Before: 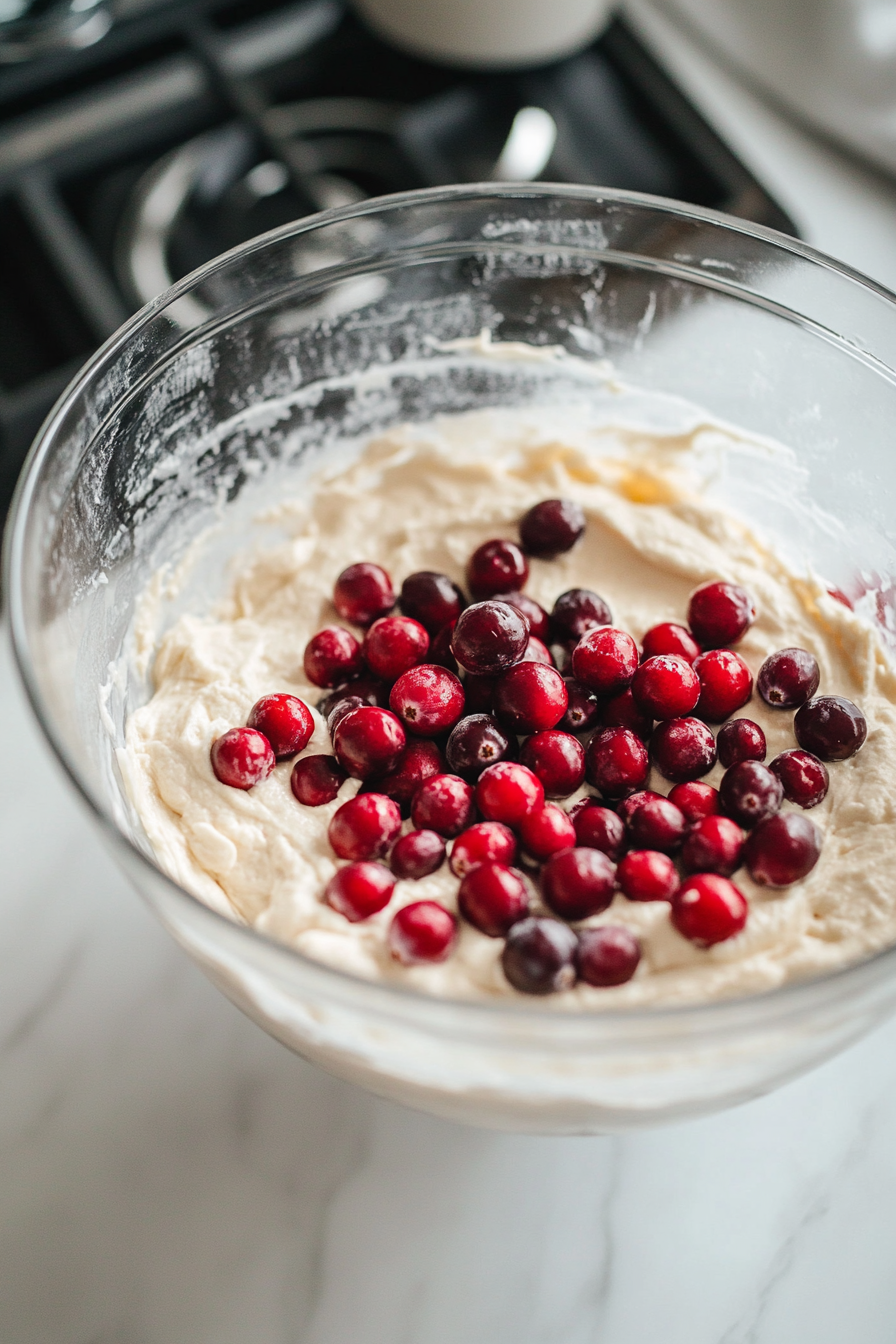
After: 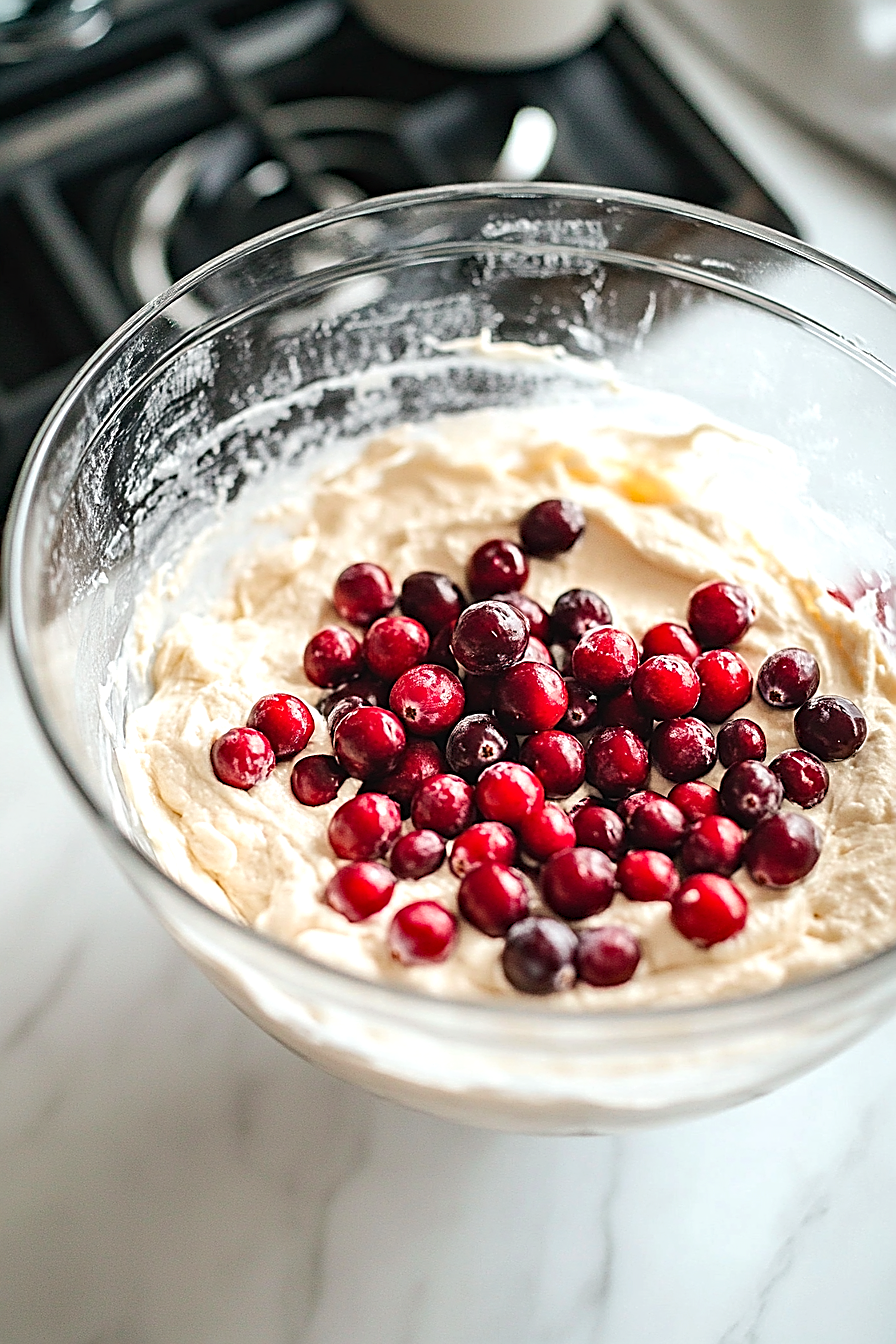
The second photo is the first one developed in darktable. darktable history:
exposure: exposure 0.403 EV, compensate exposure bias true, compensate highlight preservation false
haze removal: compatibility mode true, adaptive false
sharpen: amount 1.008
